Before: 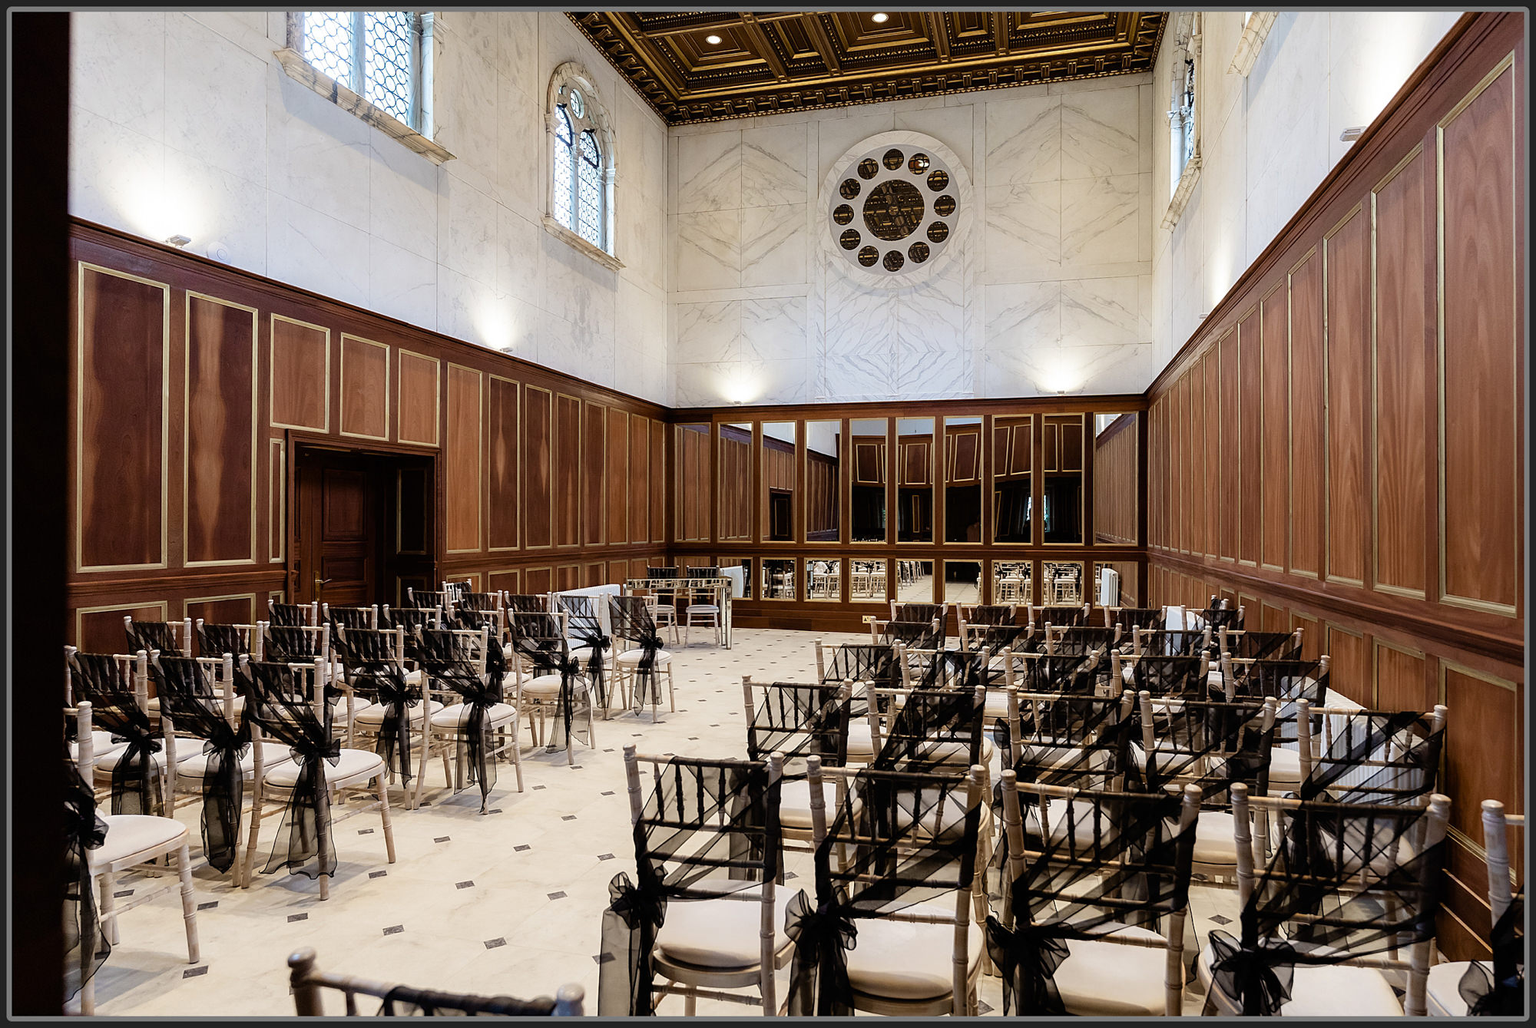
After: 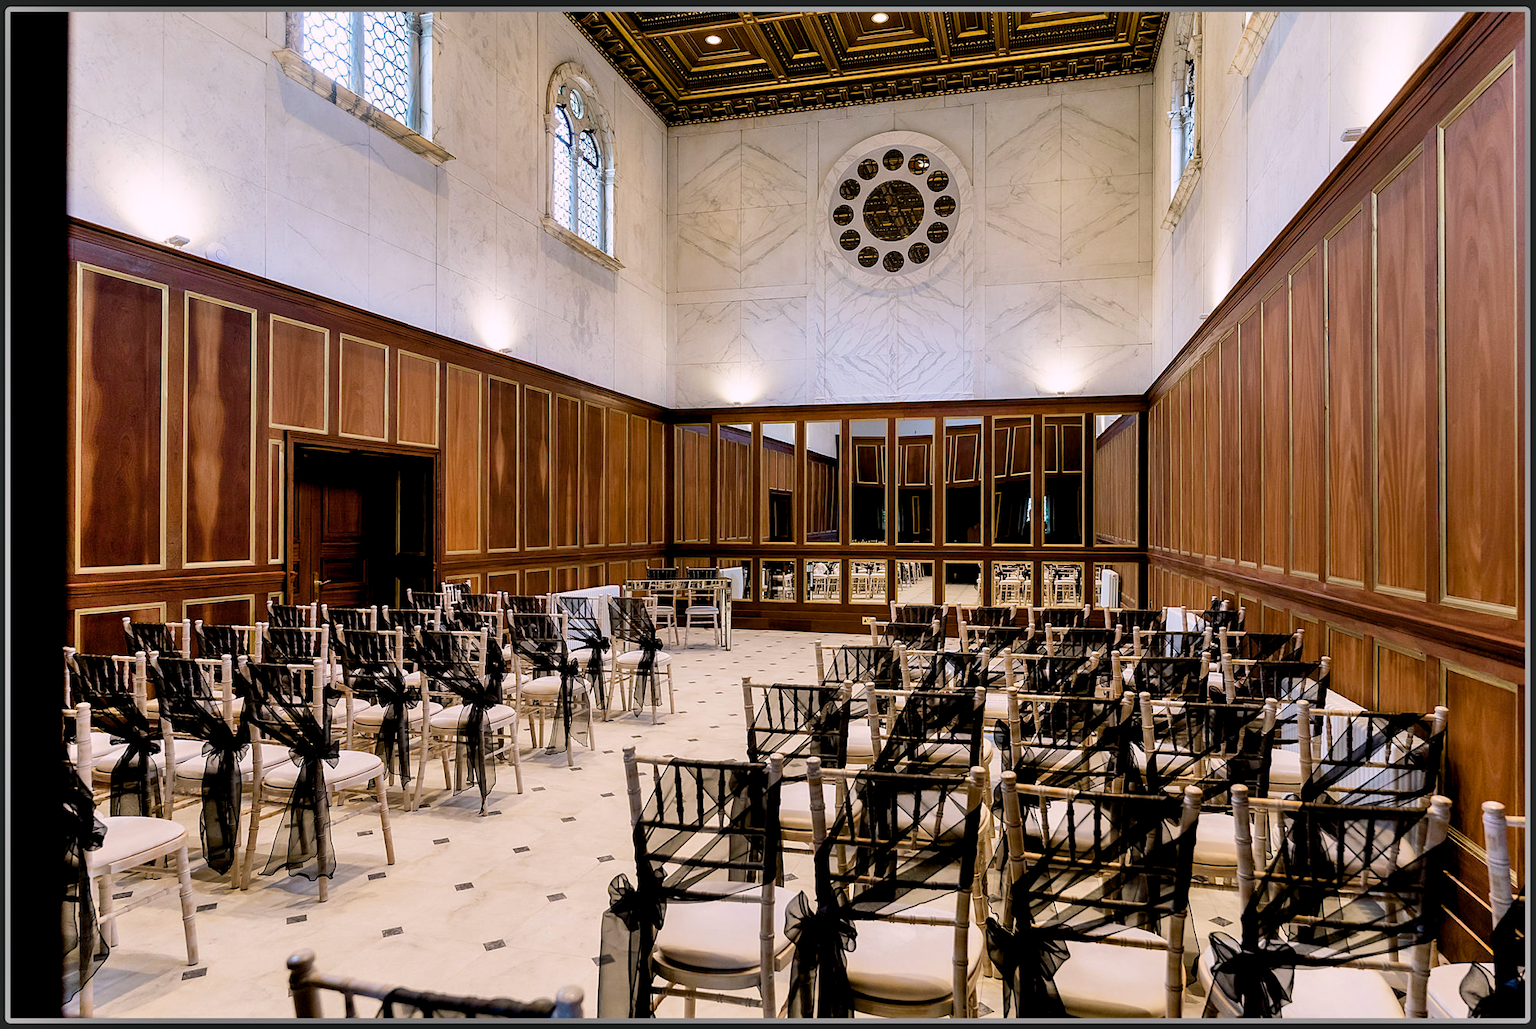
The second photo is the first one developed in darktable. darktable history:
color balance rgb: shadows lift › chroma 2%, shadows lift › hue 217.2°, power › chroma 0.25%, power › hue 60°, highlights gain › chroma 1.5%, highlights gain › hue 309.6°, global offset › luminance -0.5%, perceptual saturation grading › global saturation 15%, global vibrance 20%
exposure: exposure -0.05 EV
crop and rotate: left 0.126%
shadows and highlights: low approximation 0.01, soften with gaussian
